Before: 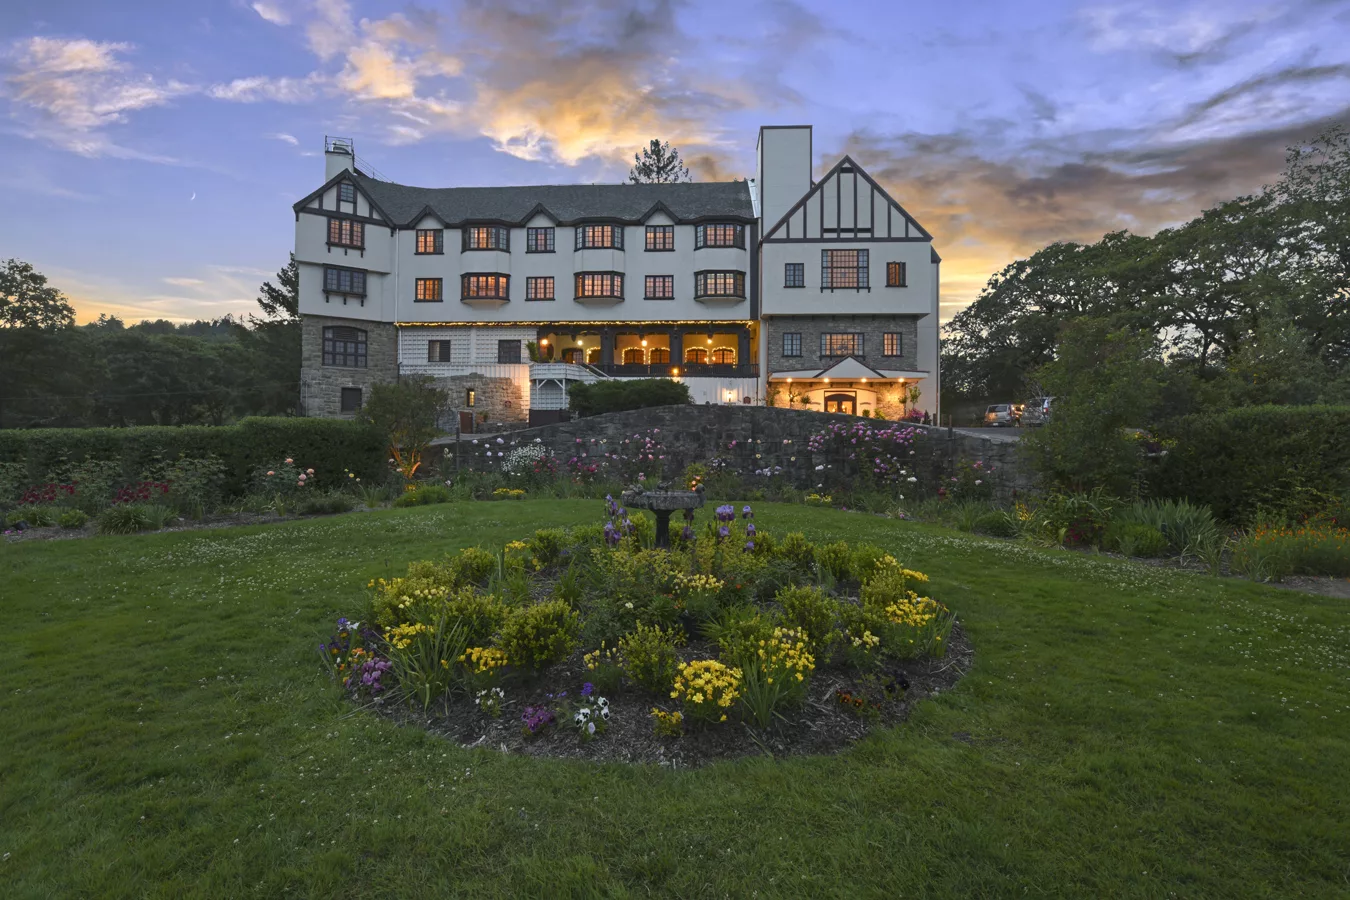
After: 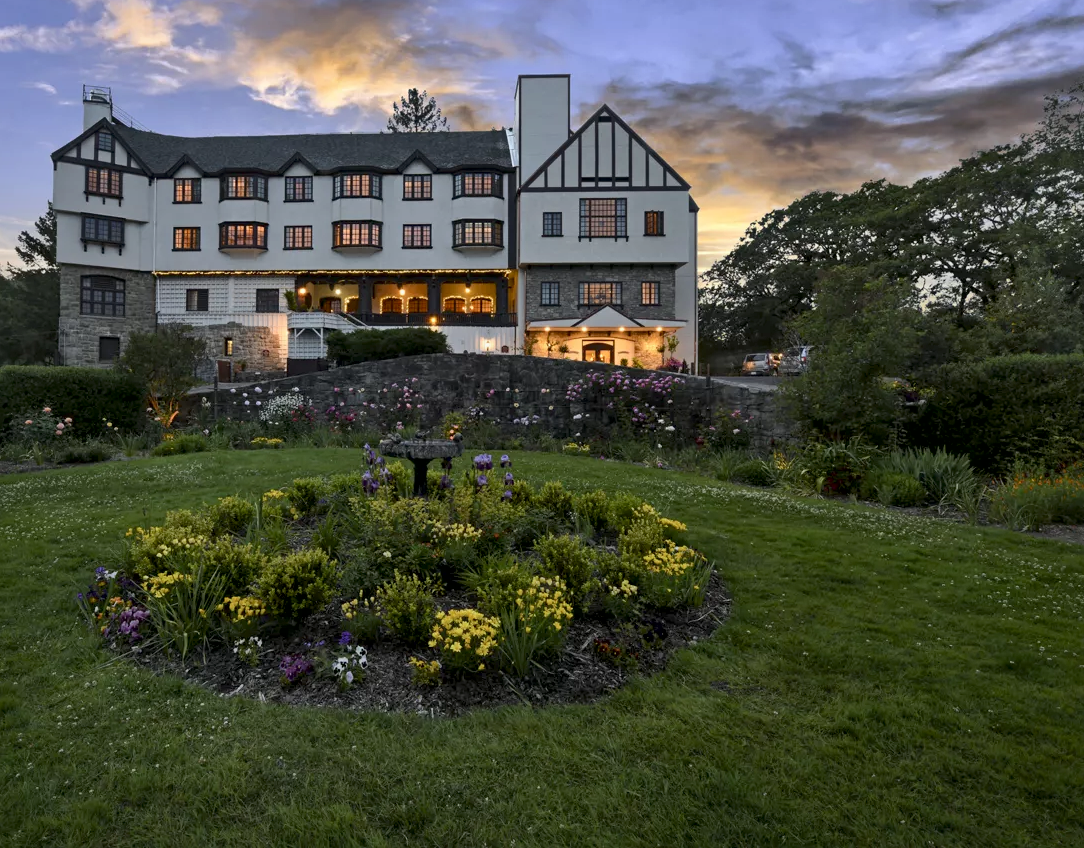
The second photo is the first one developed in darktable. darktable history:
crop and rotate: left 17.959%, top 5.771%, right 1.742%
local contrast: mode bilateral grid, contrast 25, coarseness 60, detail 151%, midtone range 0.2
exposure: black level correction 0.006, exposure -0.226 EV, compensate highlight preservation false
